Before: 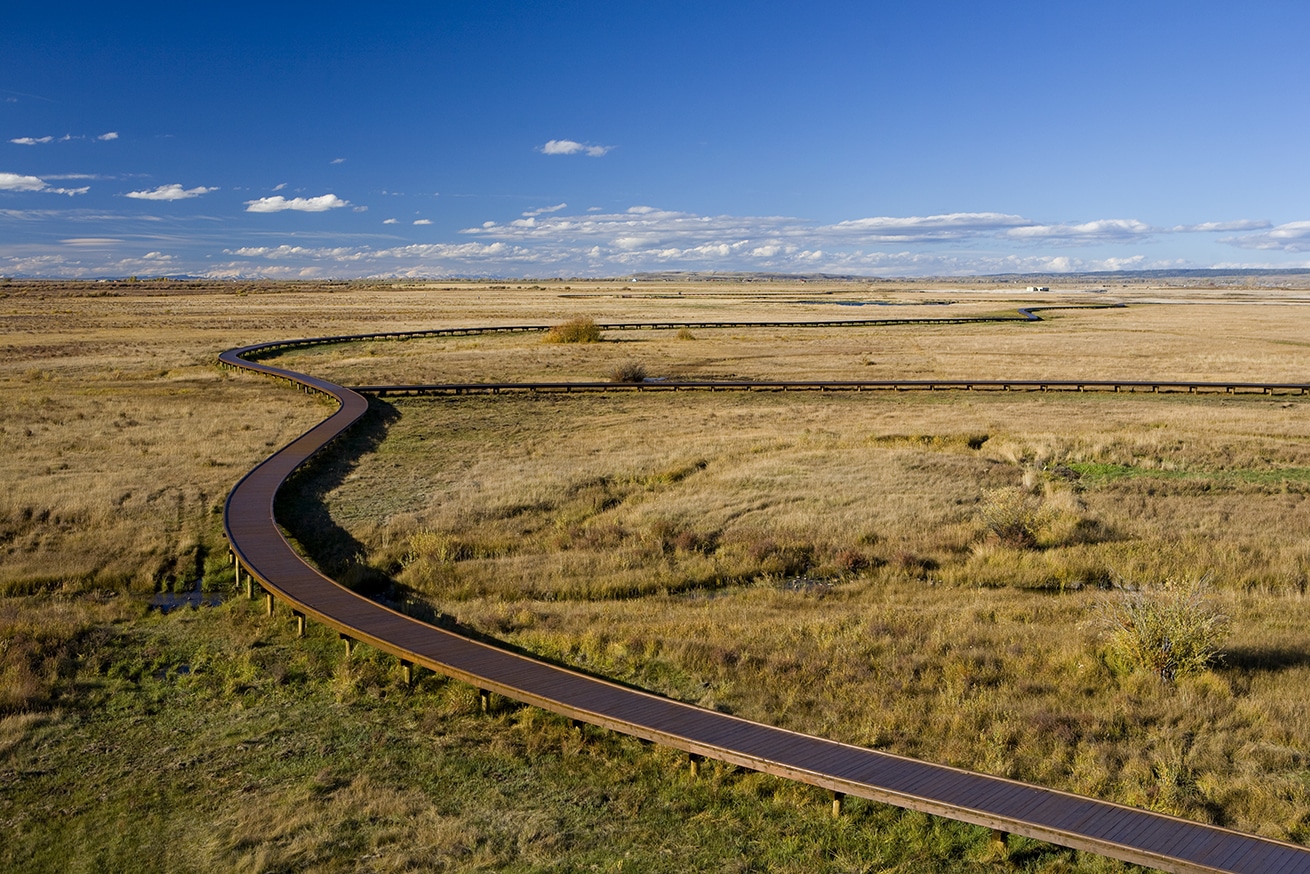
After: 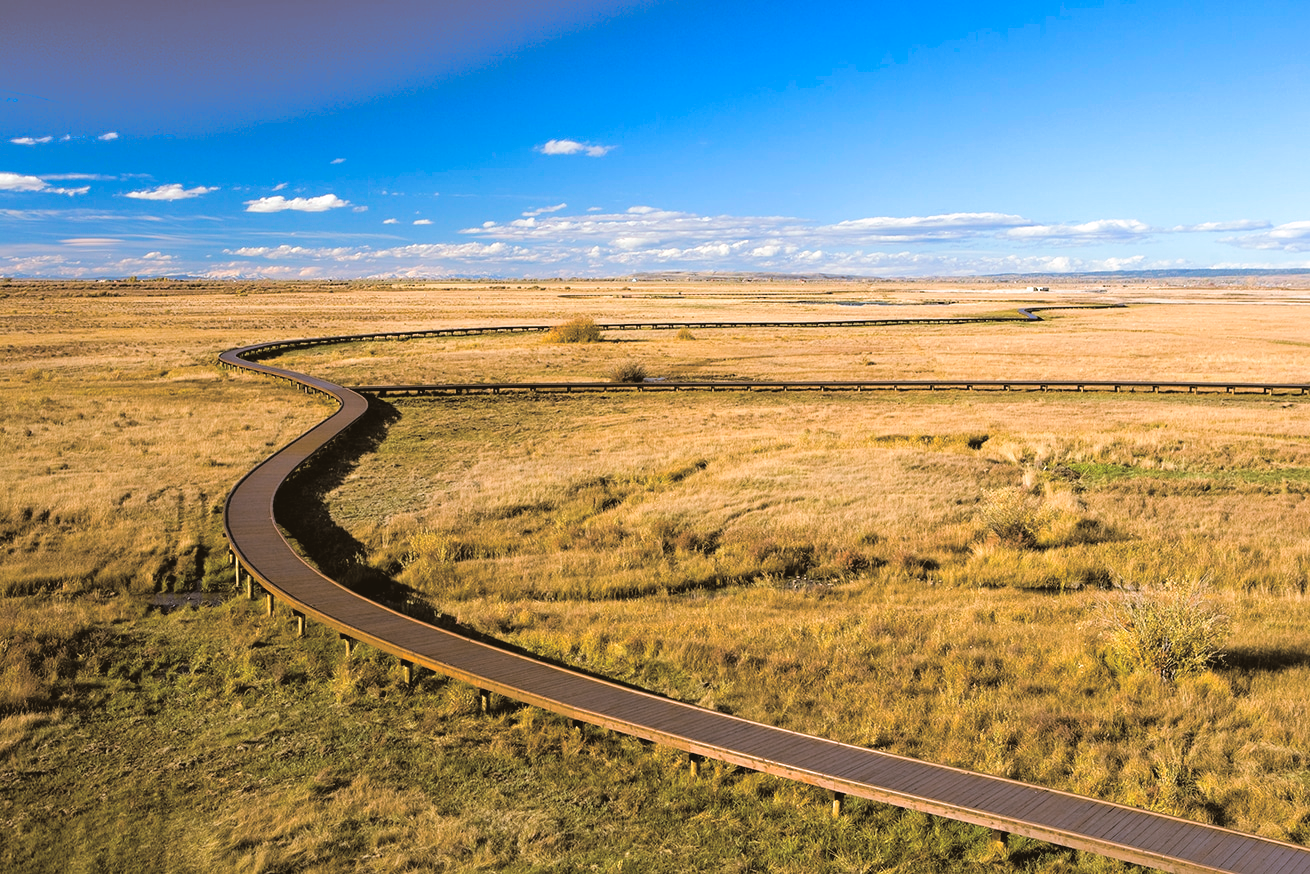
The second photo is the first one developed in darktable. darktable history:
color balance rgb: shadows lift › chroma 1%, shadows lift › hue 217.2°, power › hue 310.8°, highlights gain › chroma 2%, highlights gain › hue 44.4°, global offset › luminance 0.25%, global offset › hue 171.6°, perceptual saturation grading › global saturation 14.09%, perceptual saturation grading › highlights -30%, perceptual saturation grading › shadows 50.67%, global vibrance 25%, contrast 20%
contrast brightness saturation: brightness 0.28
split-toning: shadows › hue 37.98°, highlights › hue 185.58°, balance -55.261
